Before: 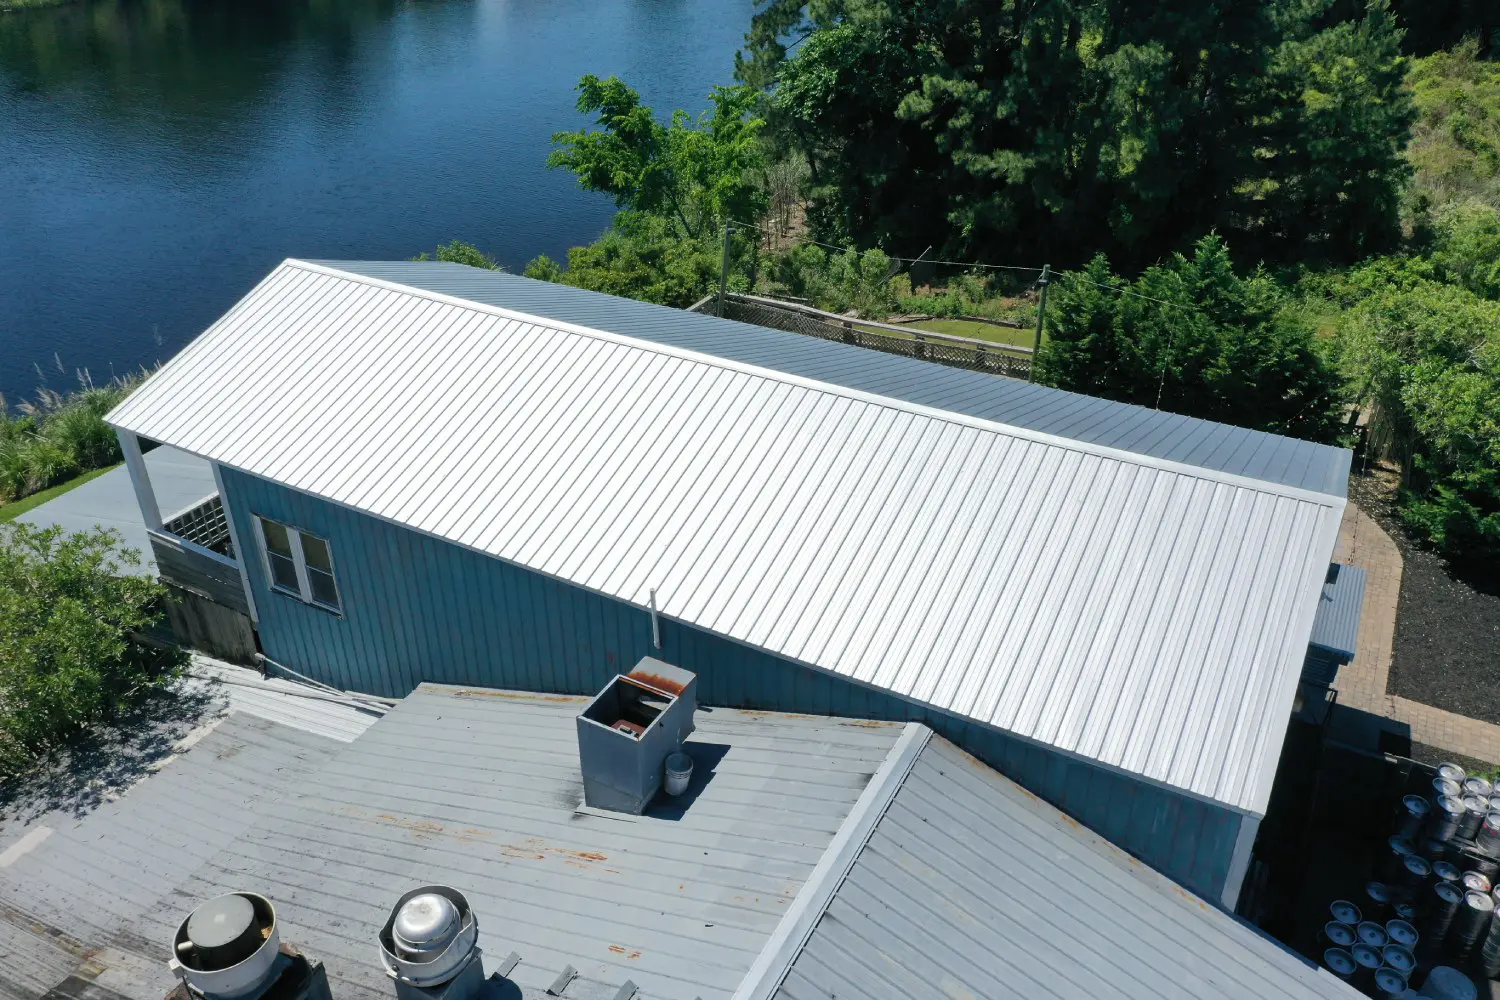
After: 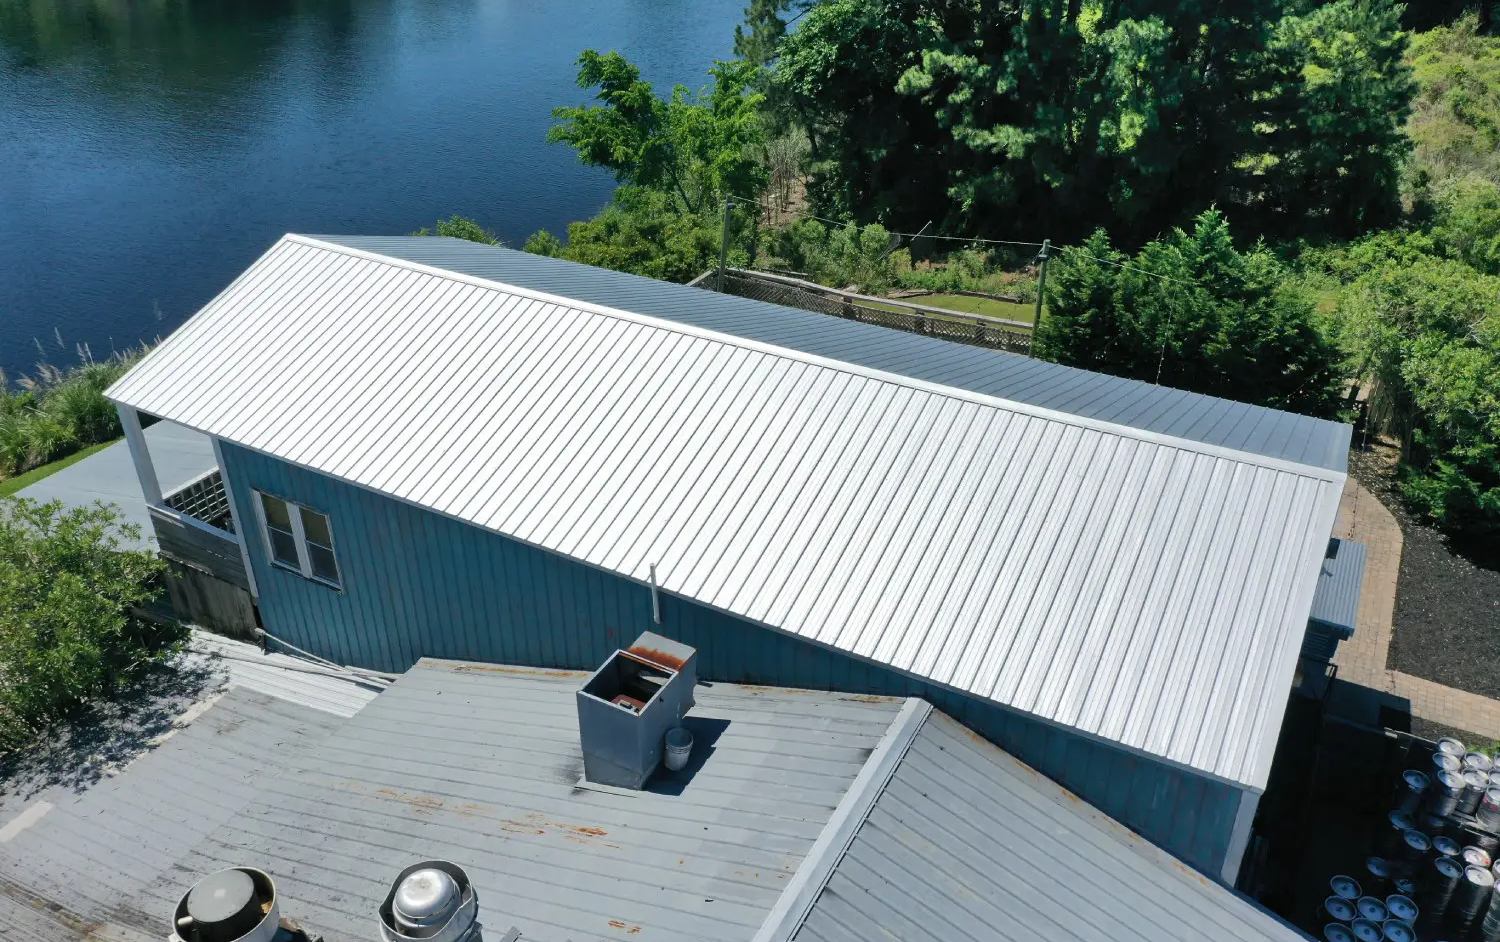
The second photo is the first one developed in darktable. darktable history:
crop and rotate: top 2.53%, bottom 3.24%
shadows and highlights: soften with gaussian
